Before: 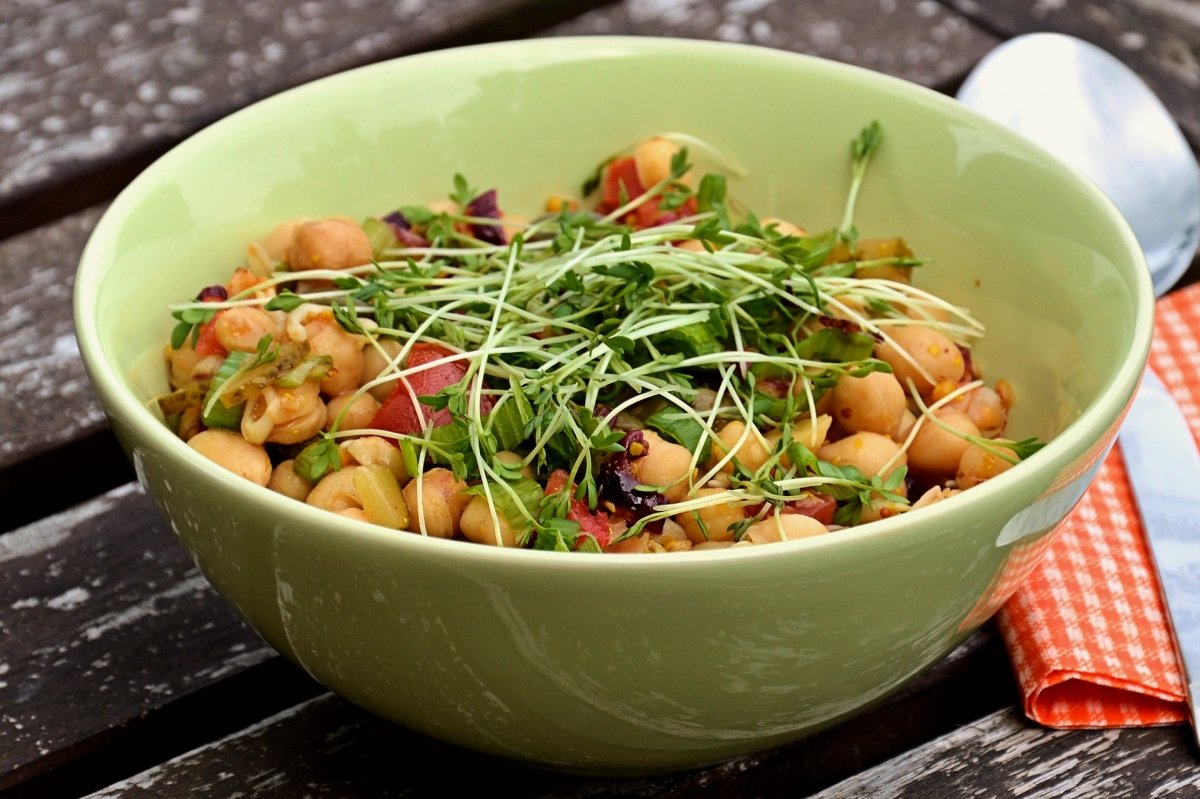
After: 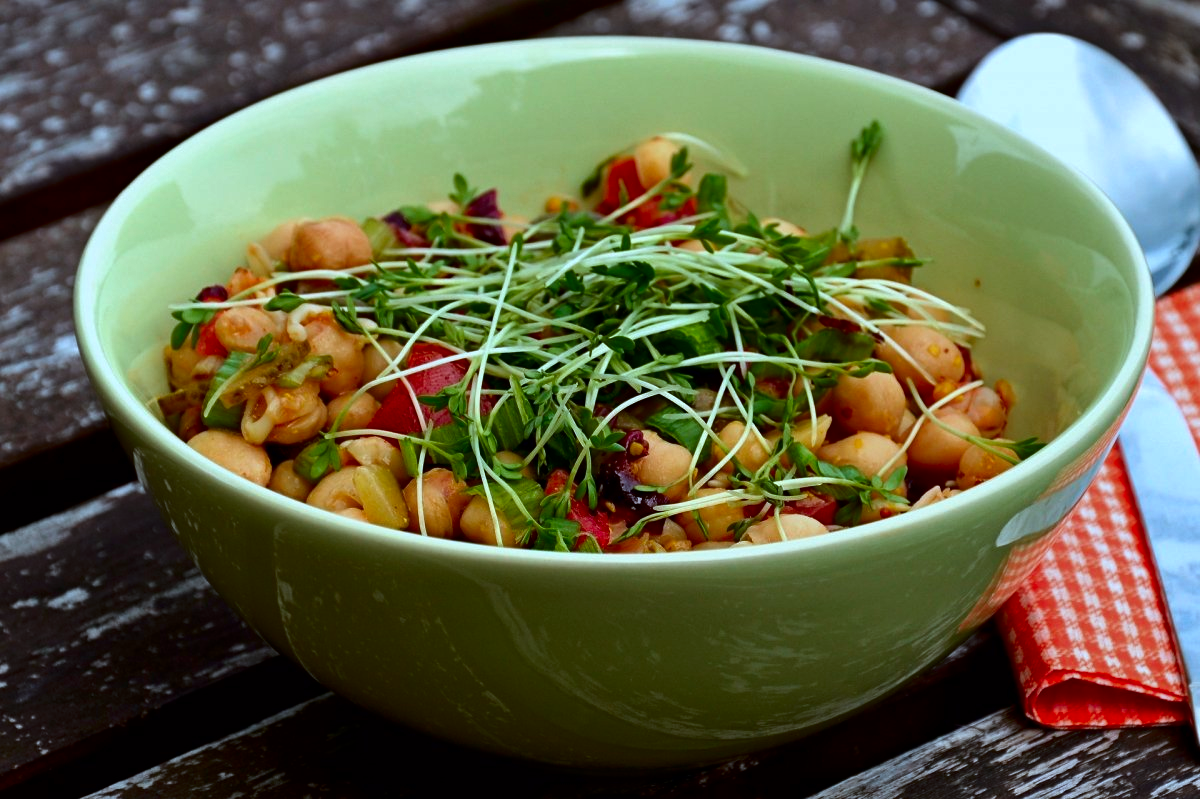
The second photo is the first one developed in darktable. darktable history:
contrast brightness saturation: brightness -0.25, saturation 0.2
color correction: highlights a* -9.35, highlights b* -23.15
